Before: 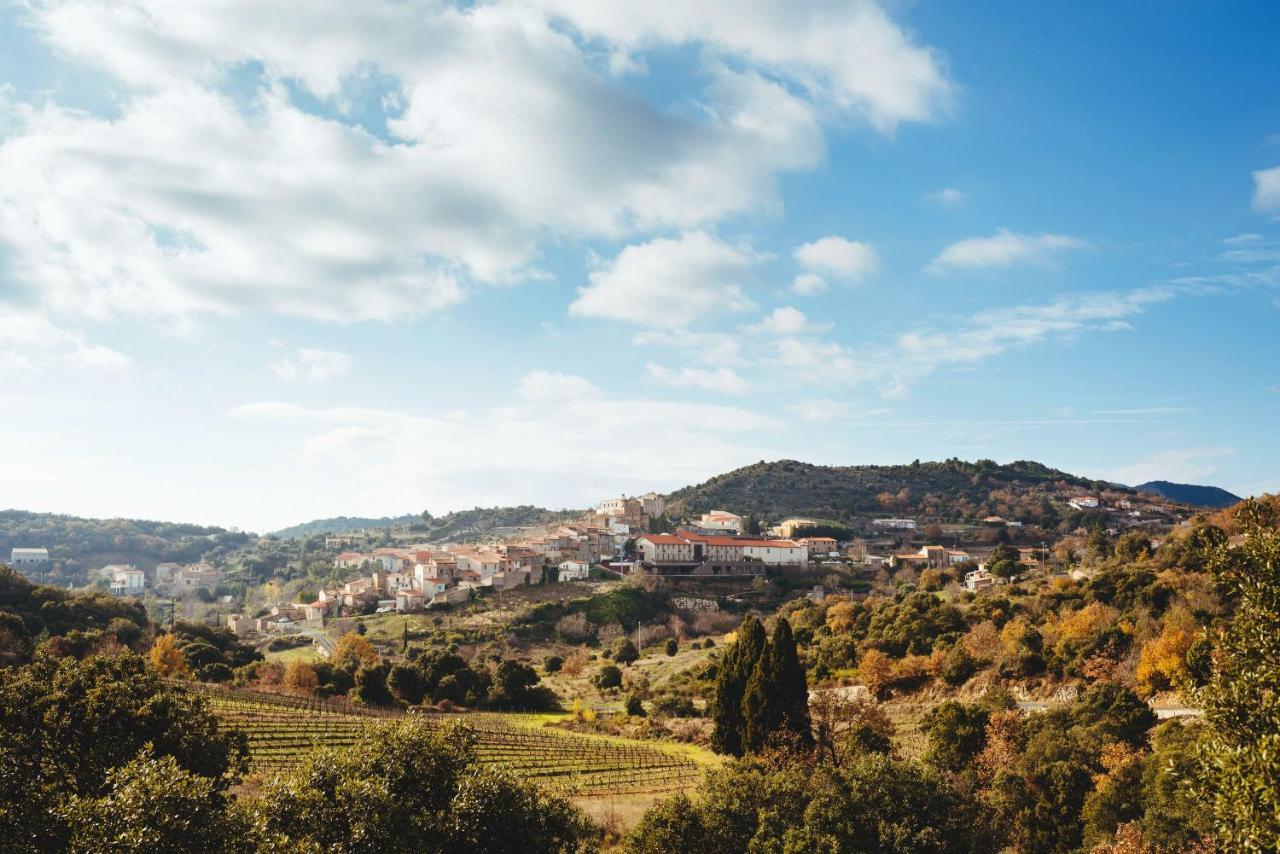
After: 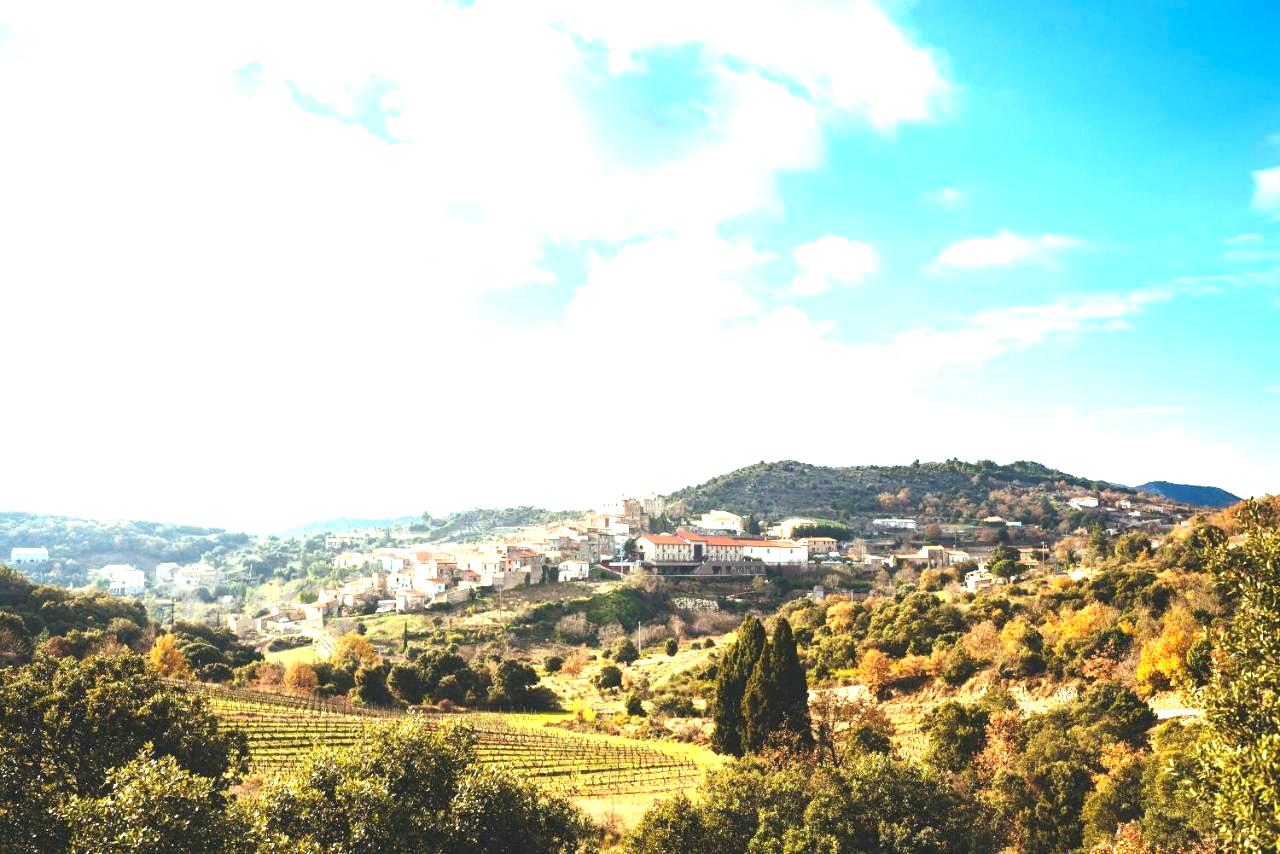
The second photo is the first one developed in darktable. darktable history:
color correction: highlights a* -6.66, highlights b* 0.425
exposure: black level correction 0, exposure 1.441 EV, compensate highlight preservation false
